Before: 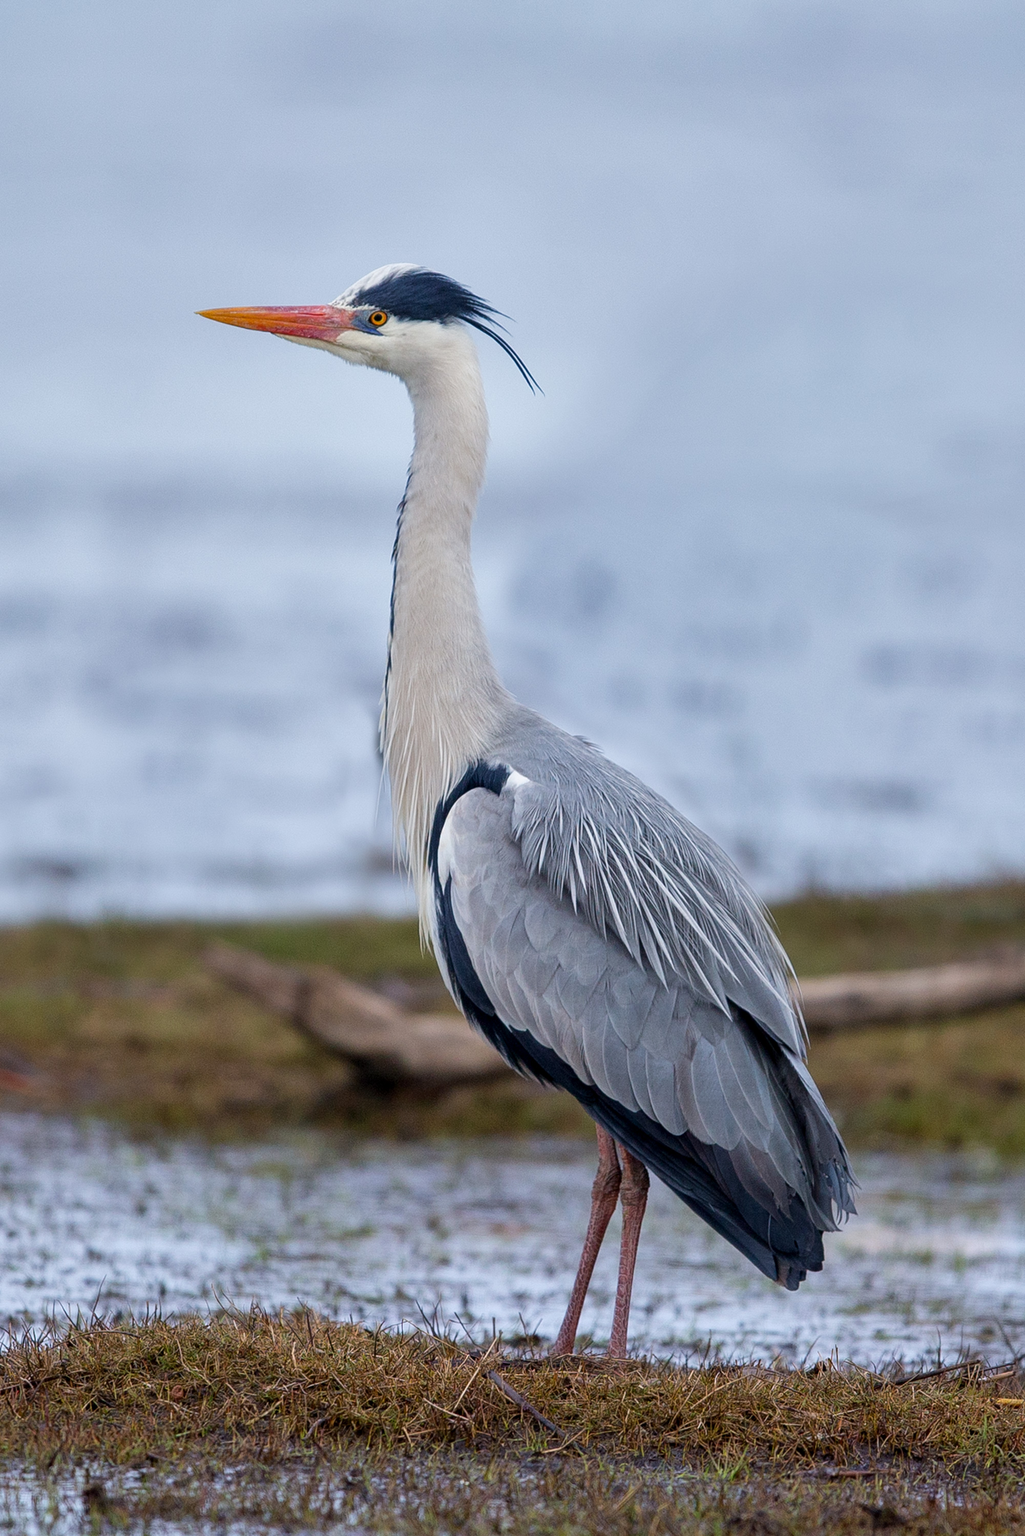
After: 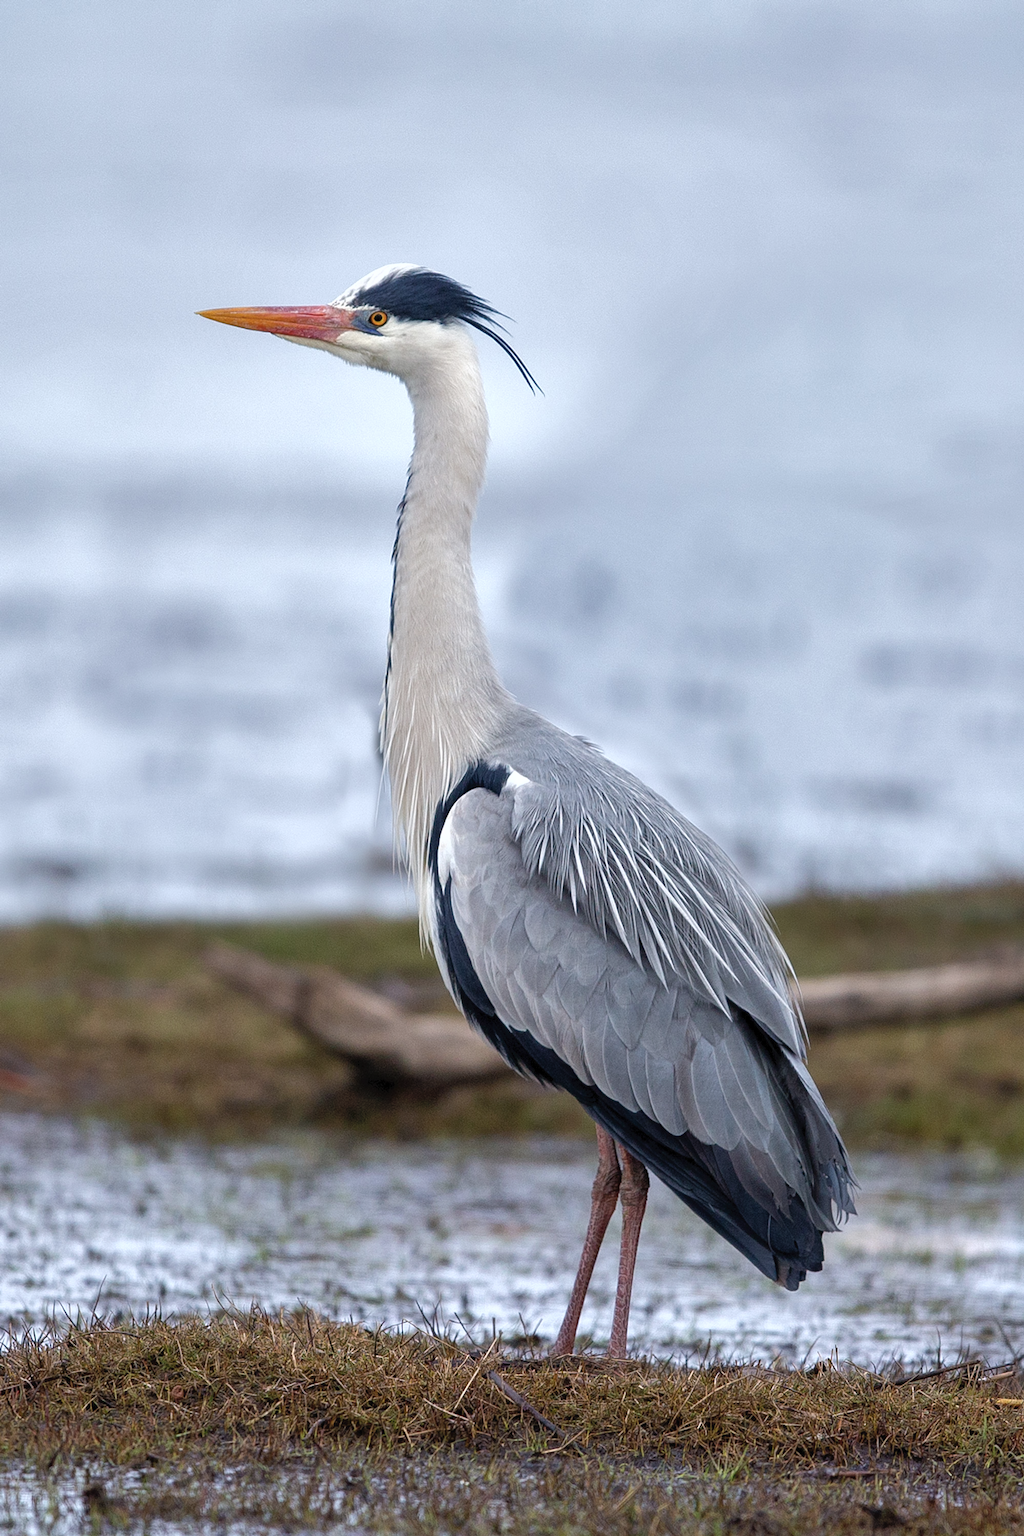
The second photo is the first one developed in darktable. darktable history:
base curve: curves: ch0 [(0, 0) (0.595, 0.418) (1, 1)]
tone curve: curves: ch0 [(0, 0) (0.003, 0.032) (0.011, 0.036) (0.025, 0.049) (0.044, 0.075) (0.069, 0.112) (0.1, 0.151) (0.136, 0.197) (0.177, 0.241) (0.224, 0.295) (0.277, 0.355) (0.335, 0.429) (0.399, 0.512) (0.468, 0.607) (0.543, 0.702) (0.623, 0.796) (0.709, 0.903) (0.801, 0.987) (0.898, 0.997) (1, 1)], color space Lab, independent channels, preserve colors none
